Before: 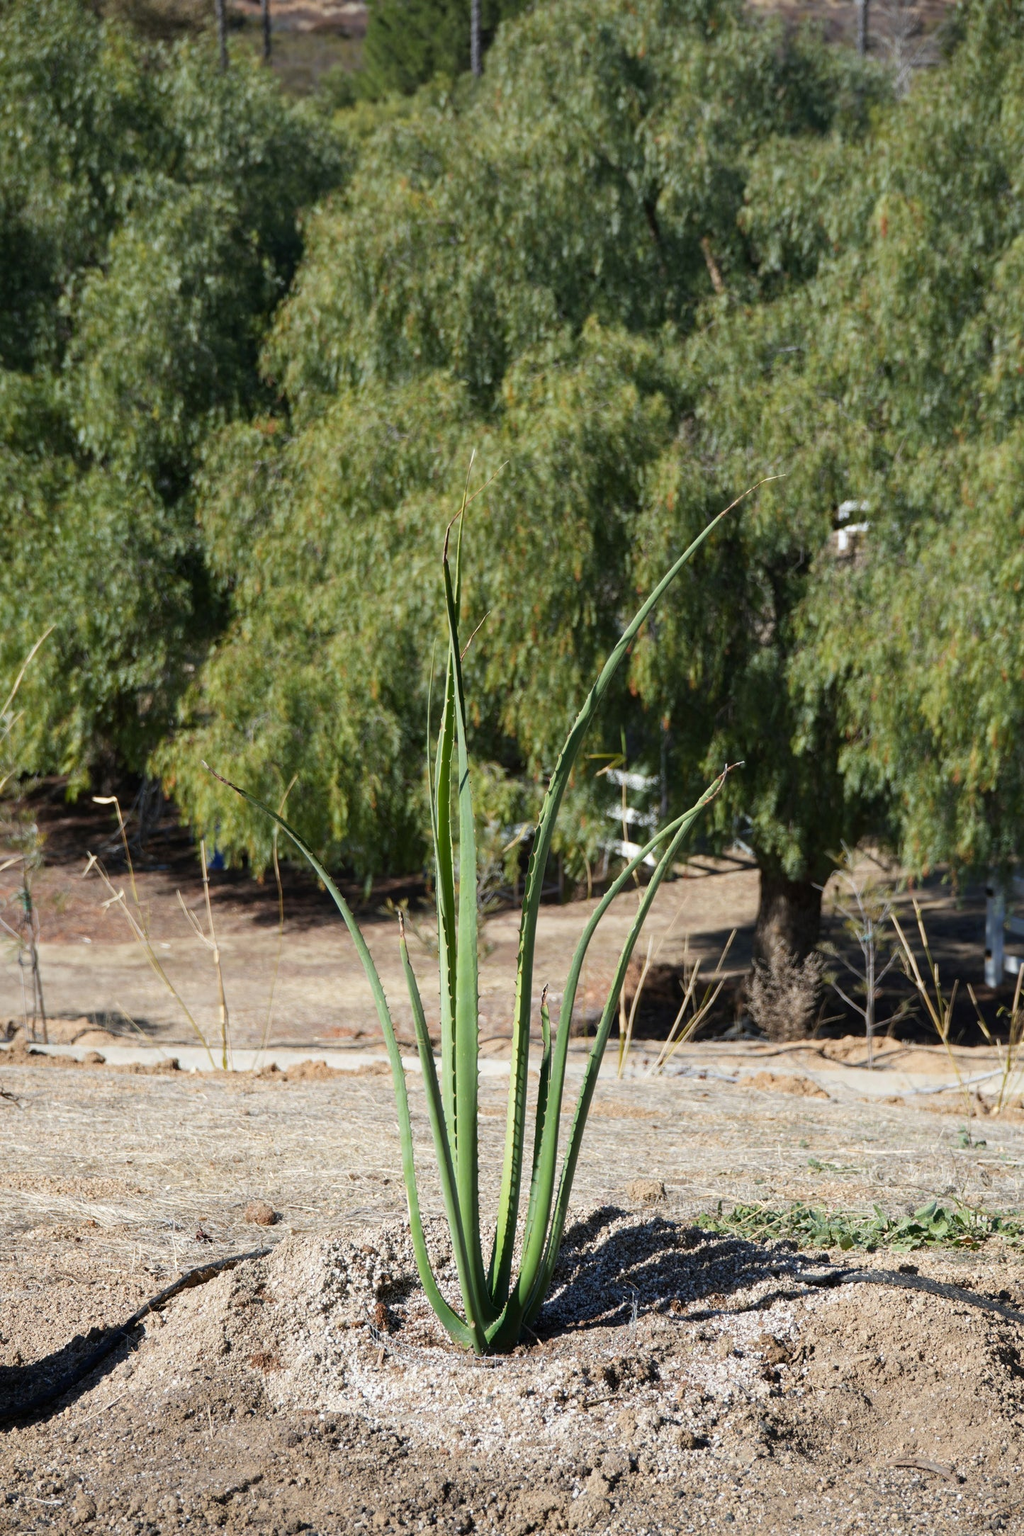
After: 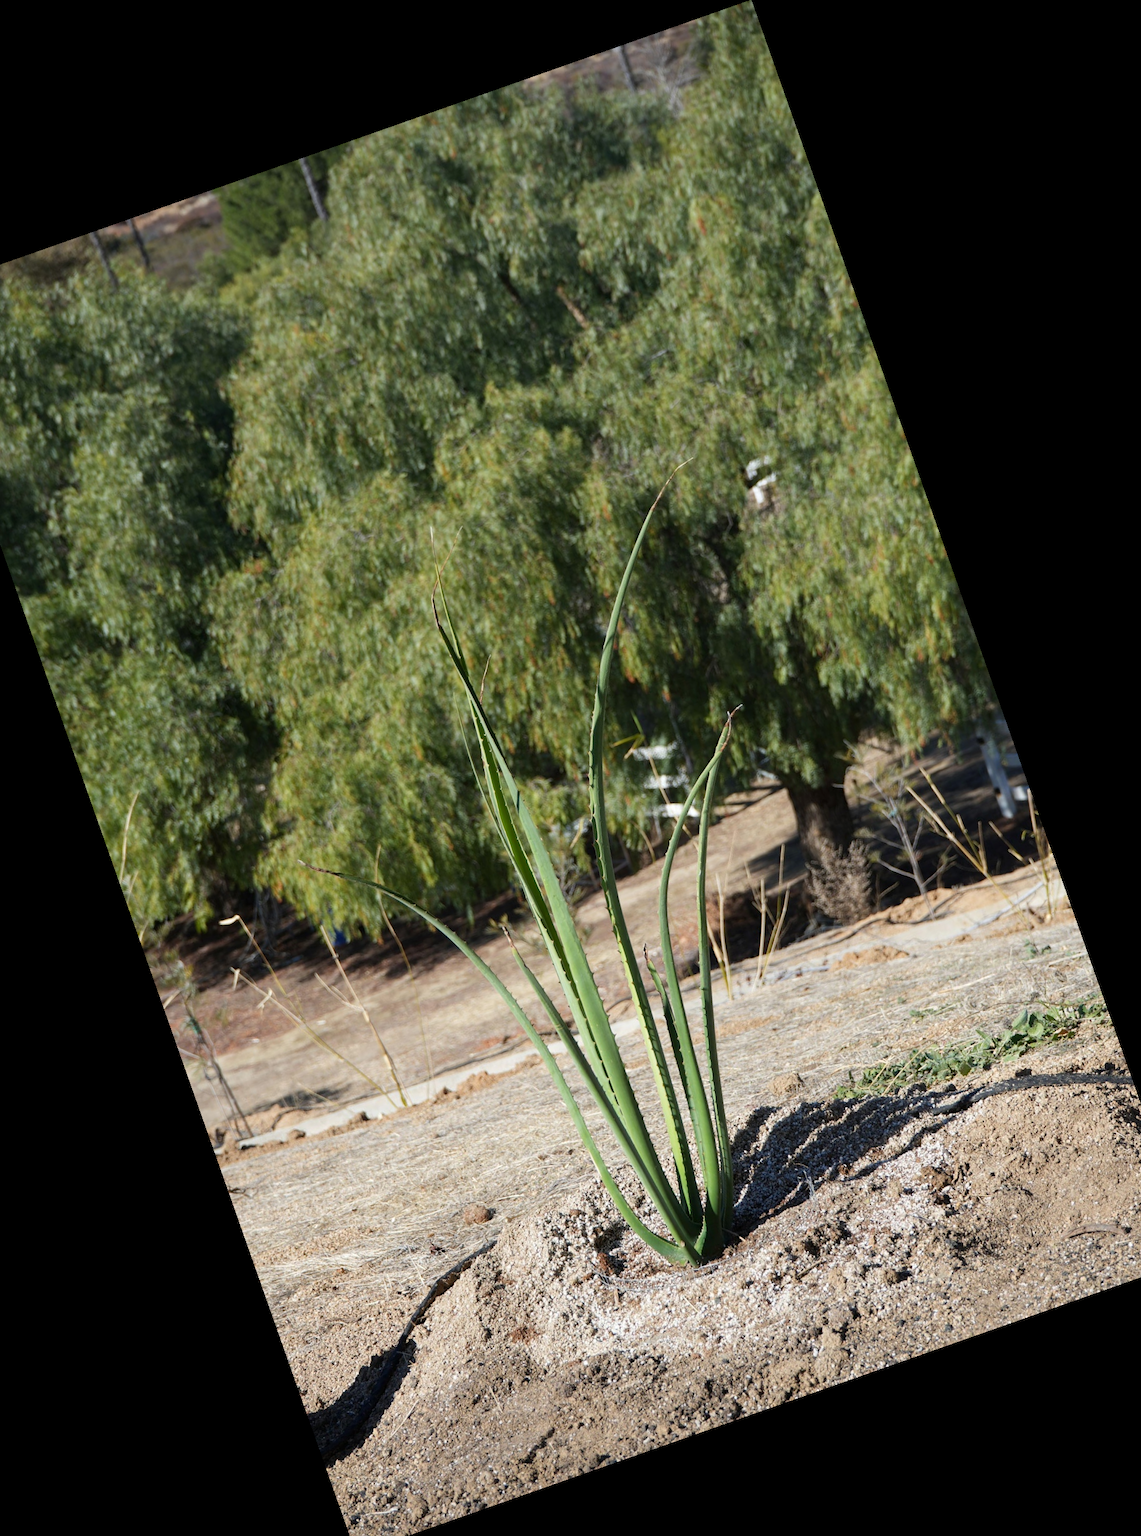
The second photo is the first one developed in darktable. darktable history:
sharpen: radius 2.883, amount 0.868, threshold 47.523
crop and rotate: angle 19.43°, left 6.812%, right 4.125%, bottom 1.087%
